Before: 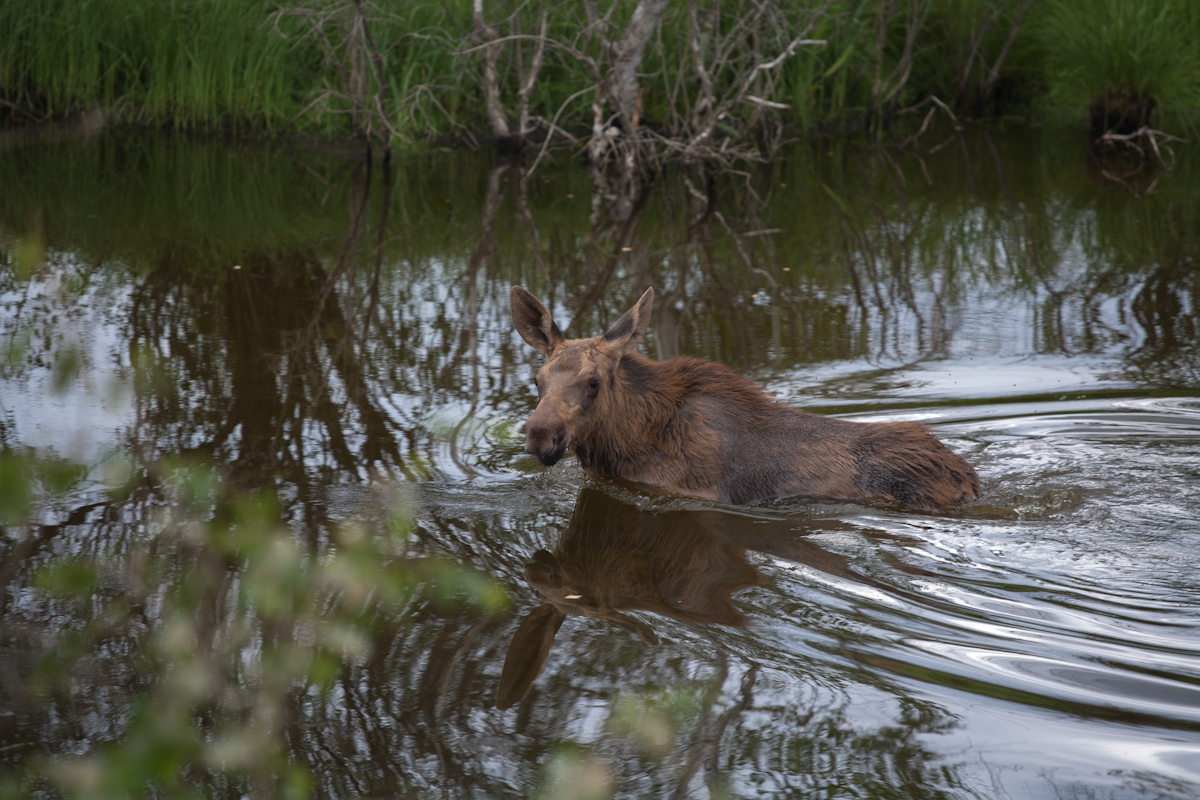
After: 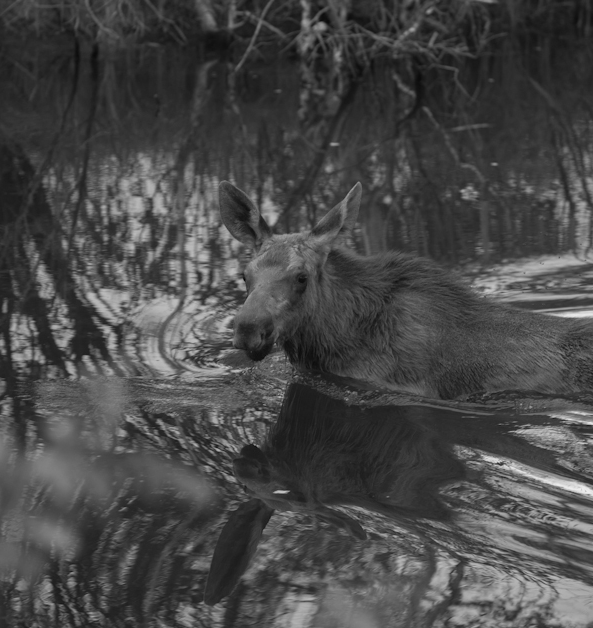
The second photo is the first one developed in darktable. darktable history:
color correction: highlights a* 0.207, highlights b* 2.7, shadows a* -0.874, shadows b* -4.78
crop and rotate: angle 0.02°, left 24.353%, top 13.219%, right 26.156%, bottom 8.224%
monochrome: a -92.57, b 58.91
